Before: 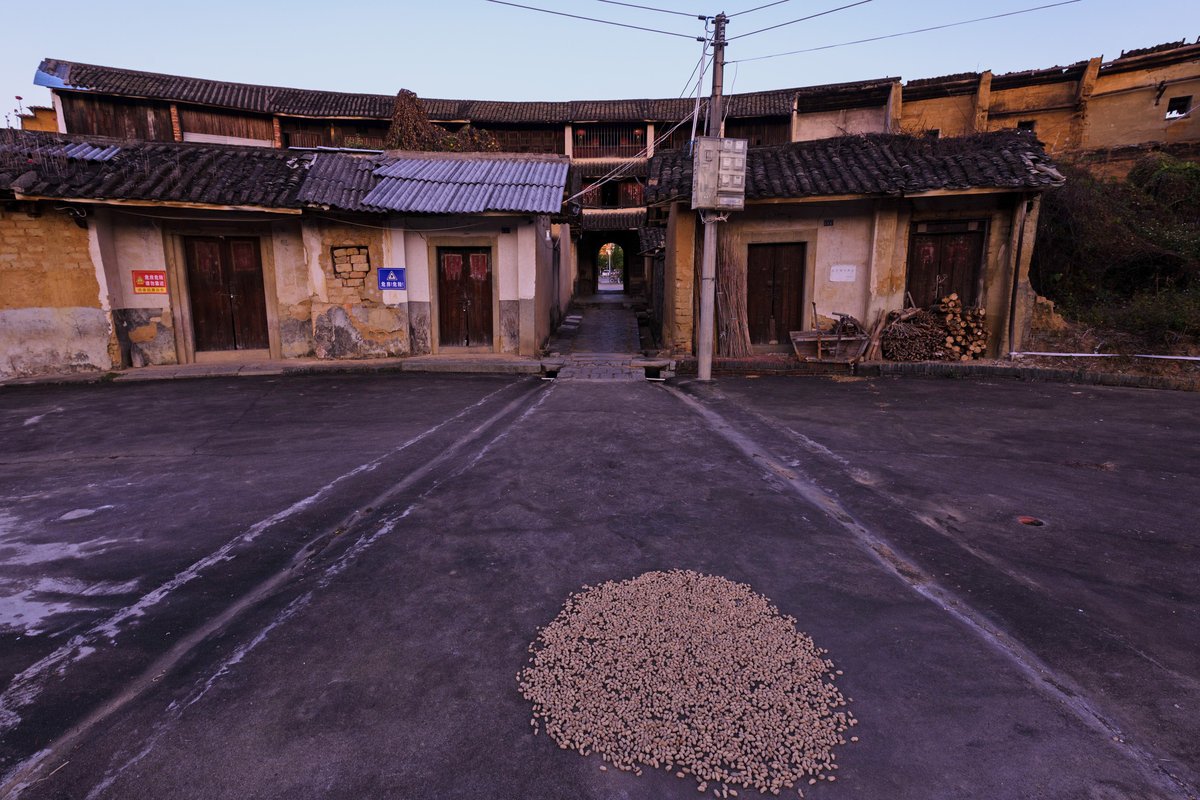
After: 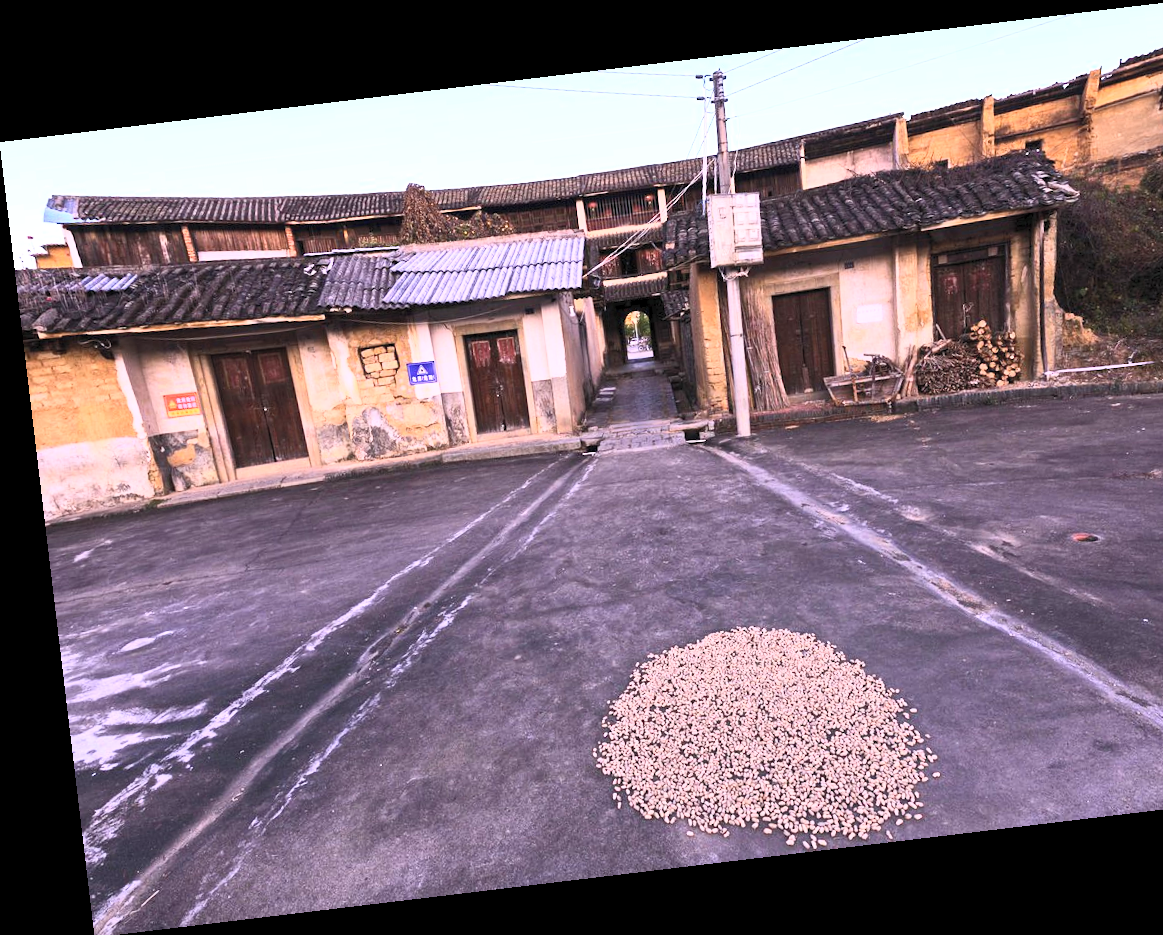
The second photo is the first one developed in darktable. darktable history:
white balance: emerald 1
contrast brightness saturation: contrast 0.39, brightness 0.53
color balance: contrast fulcrum 17.78%
crop: right 9.509%, bottom 0.031%
exposure: exposure 1 EV, compensate highlight preservation false
rotate and perspective: rotation -6.83°, automatic cropping off
